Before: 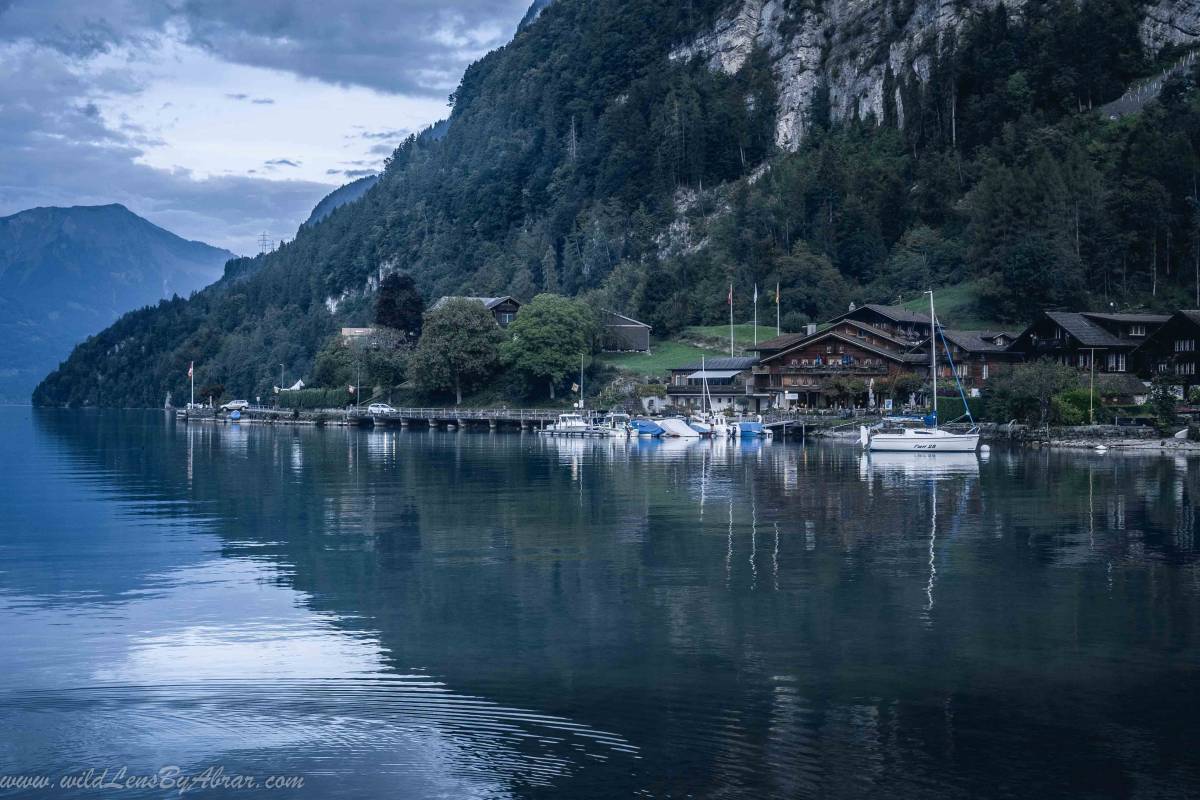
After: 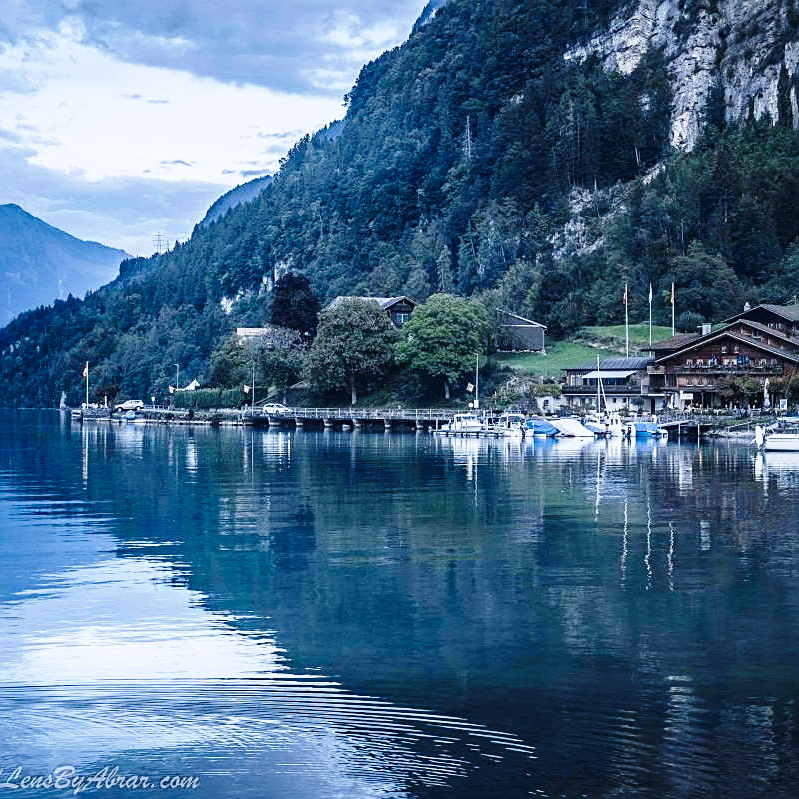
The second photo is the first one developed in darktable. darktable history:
crop and rotate: left 8.786%, right 24.548%
white balance: red 0.974, blue 1.044
base curve: curves: ch0 [(0, 0) (0.028, 0.03) (0.121, 0.232) (0.46, 0.748) (0.859, 0.968) (1, 1)], preserve colors none
sharpen: on, module defaults
